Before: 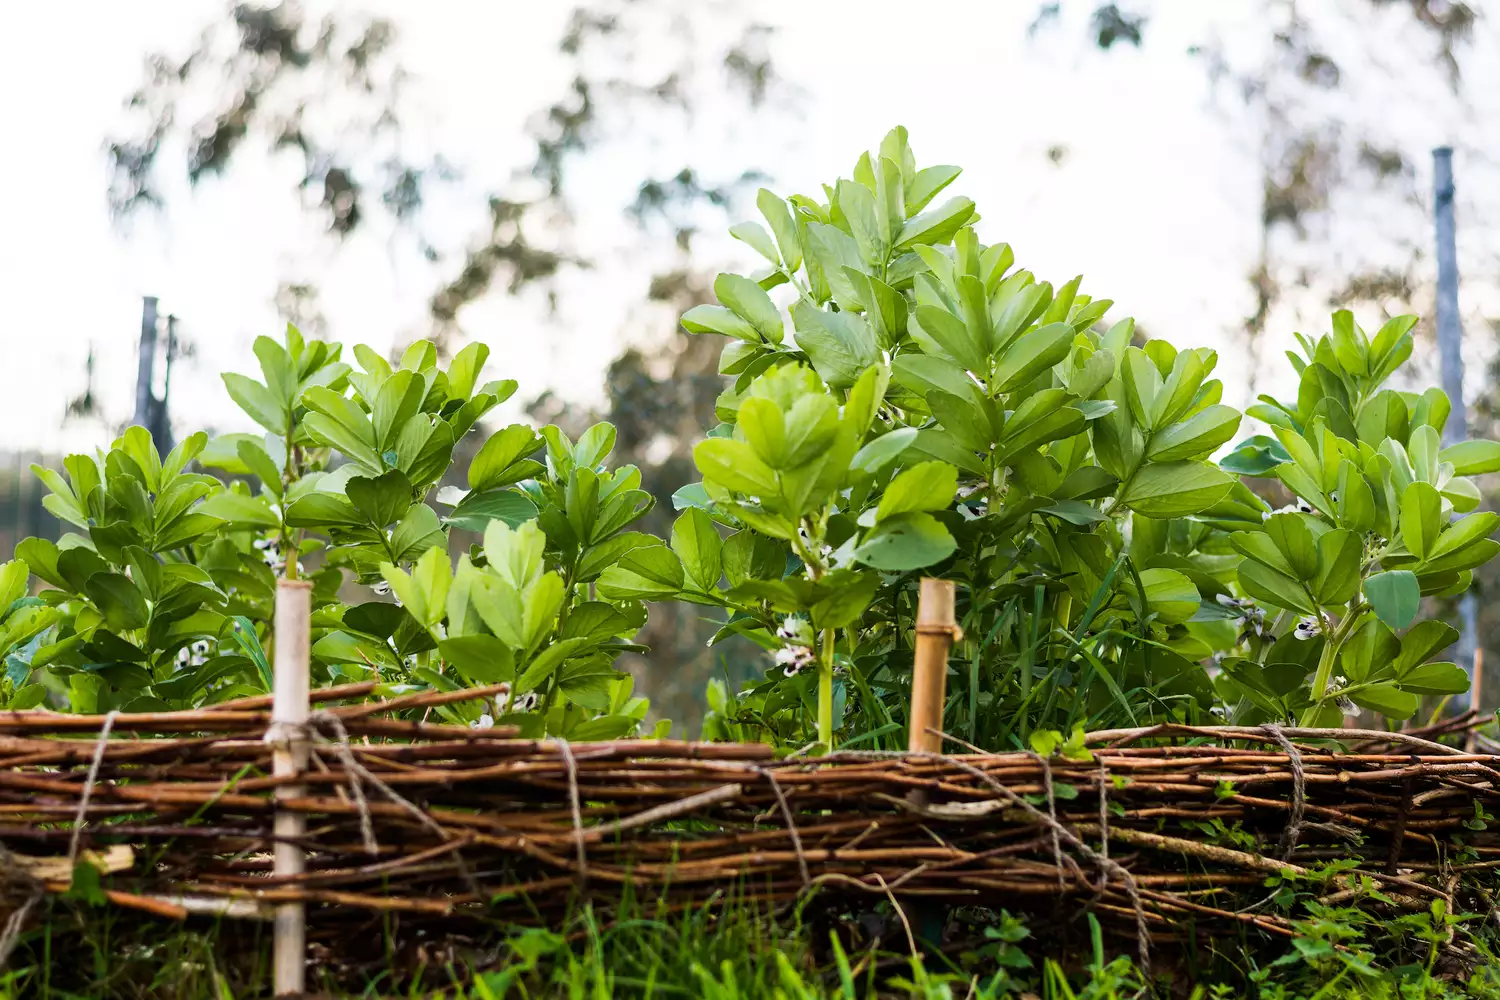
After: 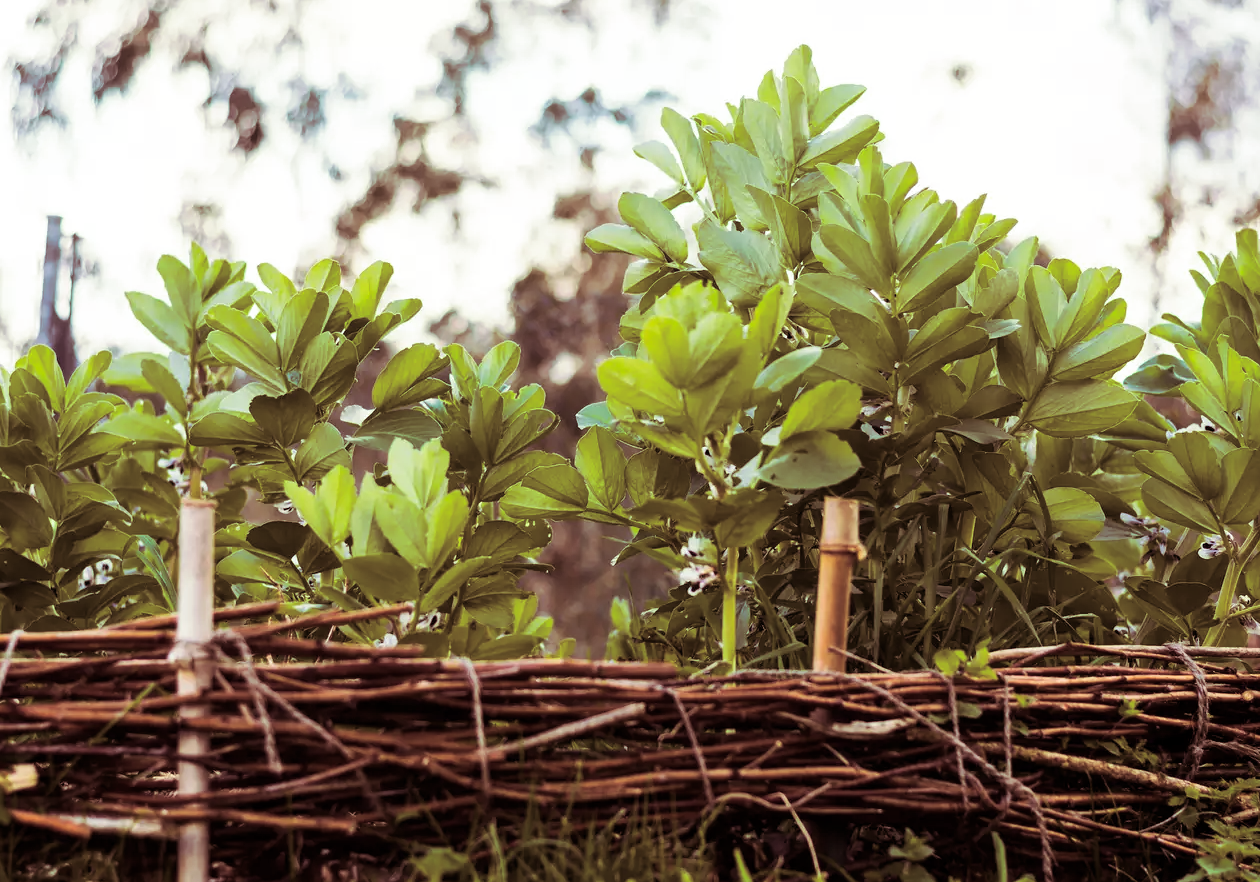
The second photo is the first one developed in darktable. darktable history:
split-toning: on, module defaults
crop: left 6.446%, top 8.188%, right 9.538%, bottom 3.548%
